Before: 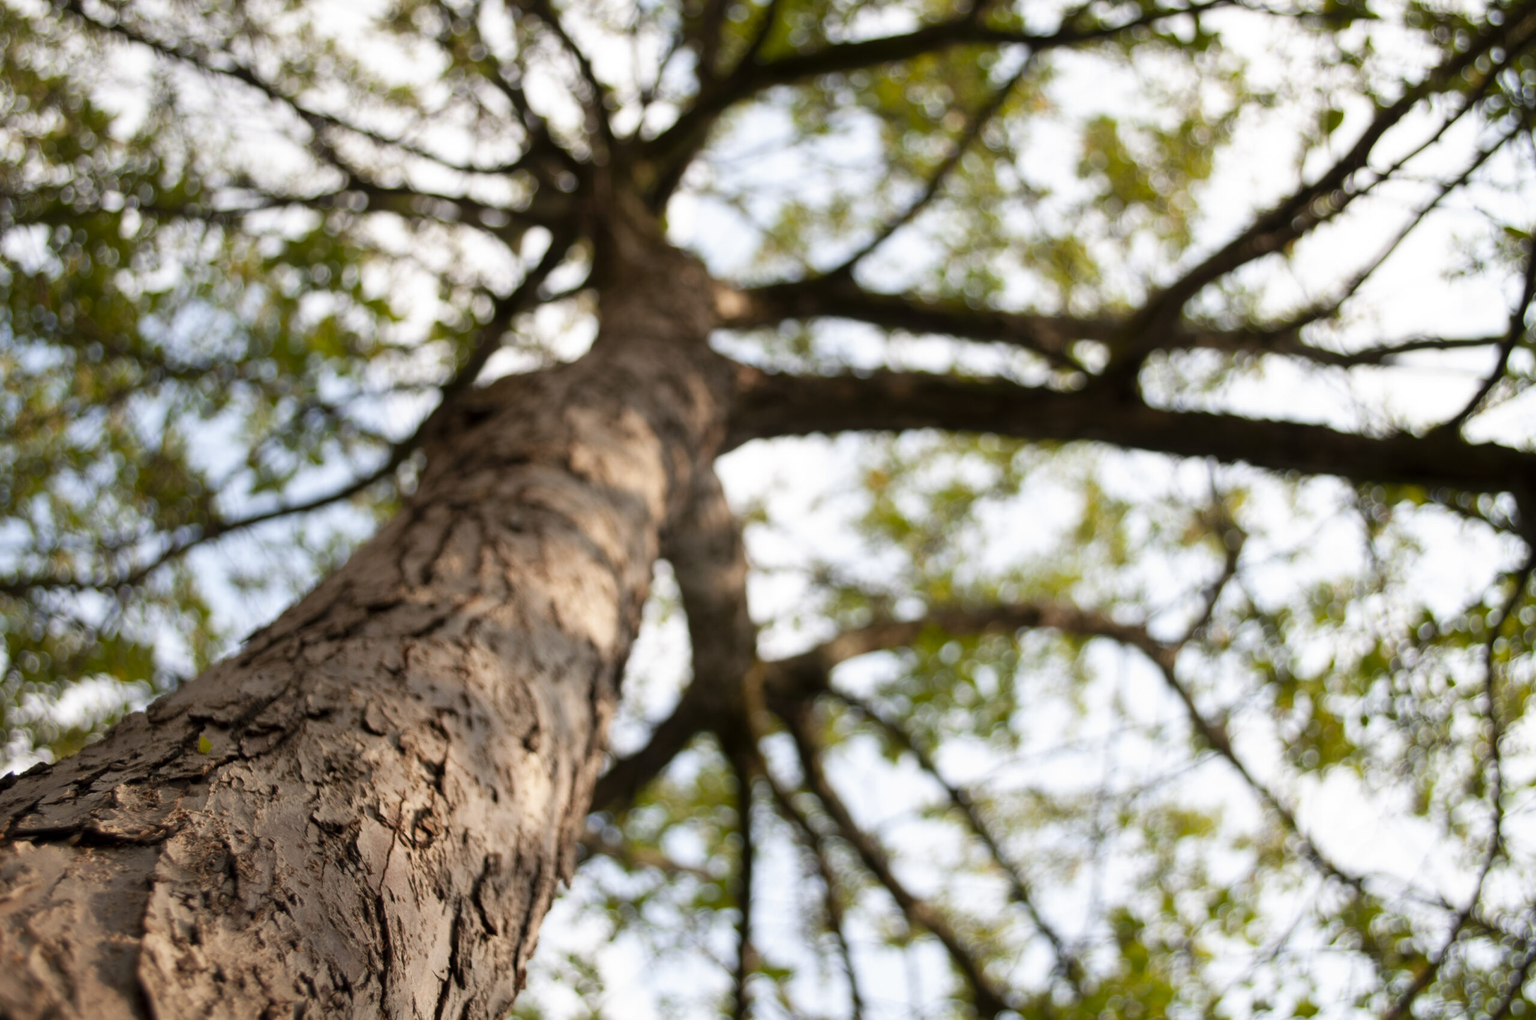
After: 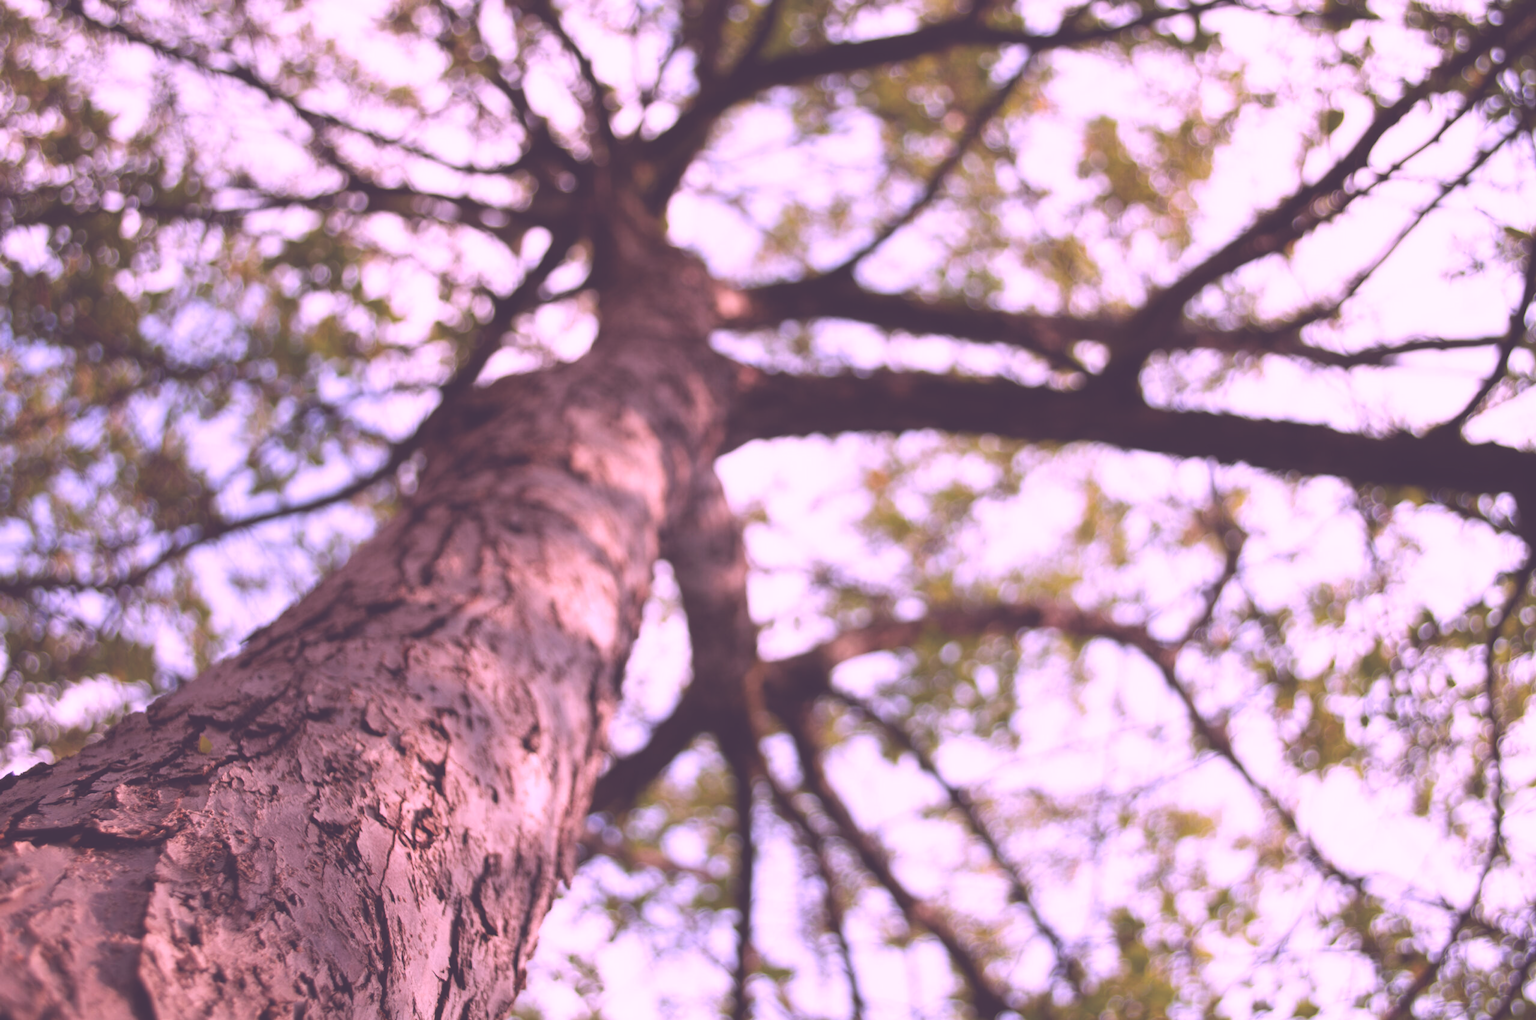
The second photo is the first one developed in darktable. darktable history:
color calibration: output R [1.107, -0.012, -0.003, 0], output B [0, 0, 1.308, 0], illuminant as shot in camera, x 0.358, y 0.373, temperature 4628.91 K
exposure: black level correction -0.042, exposure 0.06 EV, compensate exposure bias true, compensate highlight preservation false
